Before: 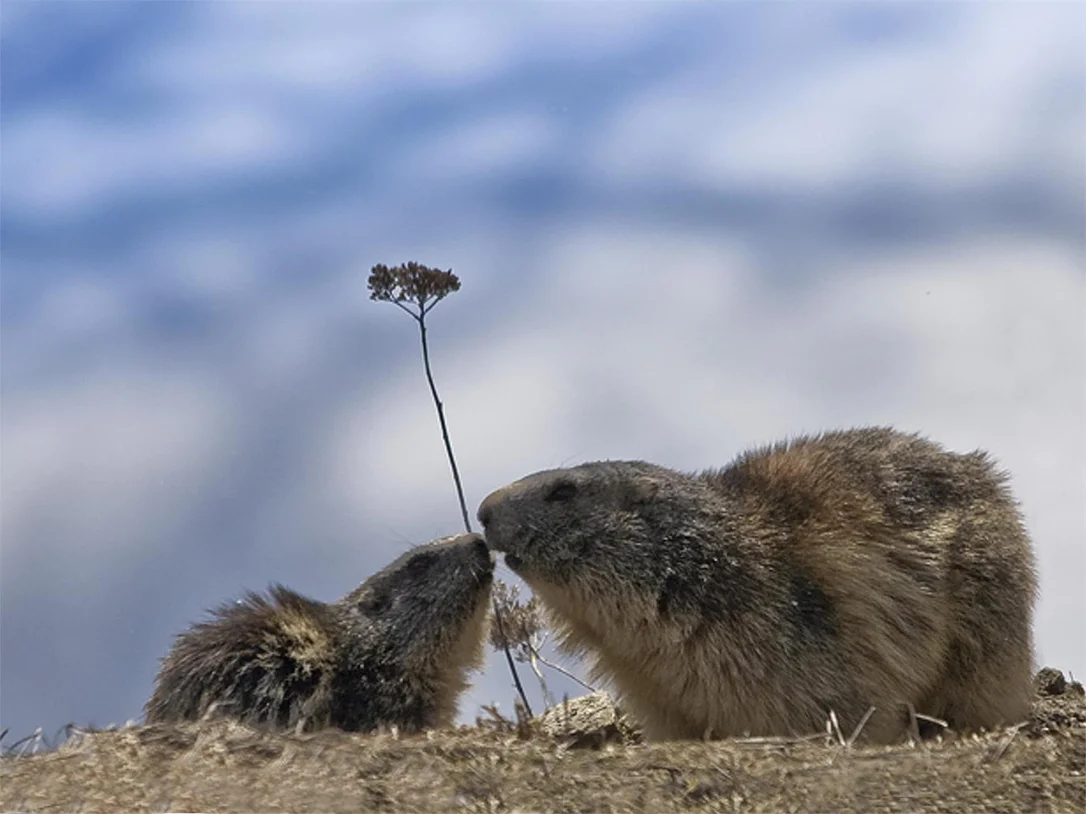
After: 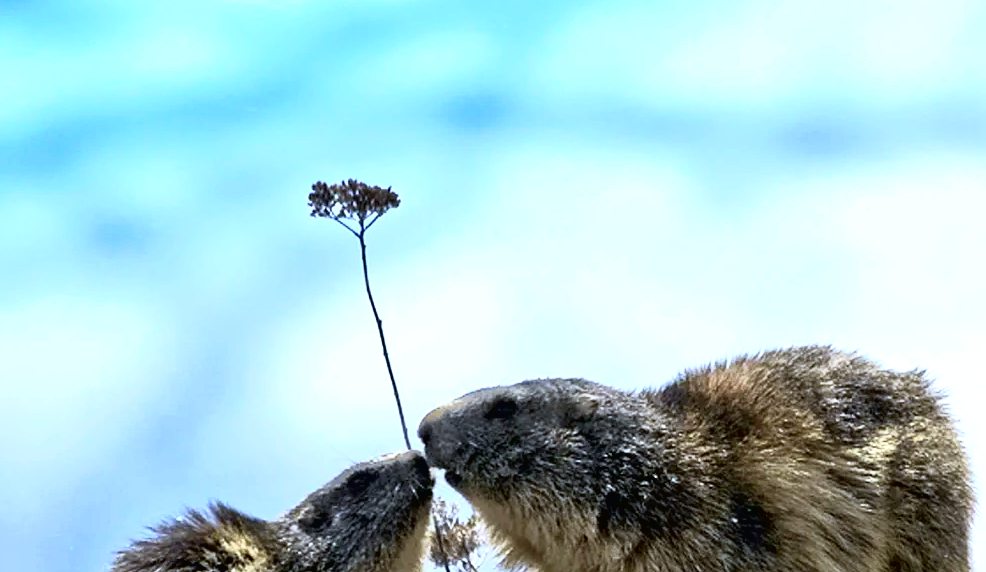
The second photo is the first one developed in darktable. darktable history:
exposure: exposure 0.74 EV, compensate highlight preservation false
white balance: red 0.924, blue 1.095
crop: left 5.596%, top 10.314%, right 3.534%, bottom 19.395%
tone curve: curves: ch0 [(0, 0.013) (0.054, 0.018) (0.205, 0.191) (0.289, 0.292) (0.39, 0.424) (0.493, 0.551) (0.647, 0.752) (0.778, 0.895) (1, 0.998)]; ch1 [(0, 0) (0.385, 0.343) (0.439, 0.415) (0.494, 0.495) (0.501, 0.501) (0.51, 0.509) (0.54, 0.546) (0.586, 0.606) (0.66, 0.701) (0.783, 0.804) (1, 1)]; ch2 [(0, 0) (0.32, 0.281) (0.403, 0.399) (0.441, 0.428) (0.47, 0.469) (0.498, 0.496) (0.524, 0.538) (0.566, 0.579) (0.633, 0.665) (0.7, 0.711) (1, 1)], color space Lab, independent channels, preserve colors none
color balance: lift [0.991, 1, 1, 1], gamma [0.996, 1, 1, 1], input saturation 98.52%, contrast 20.34%, output saturation 103.72%
